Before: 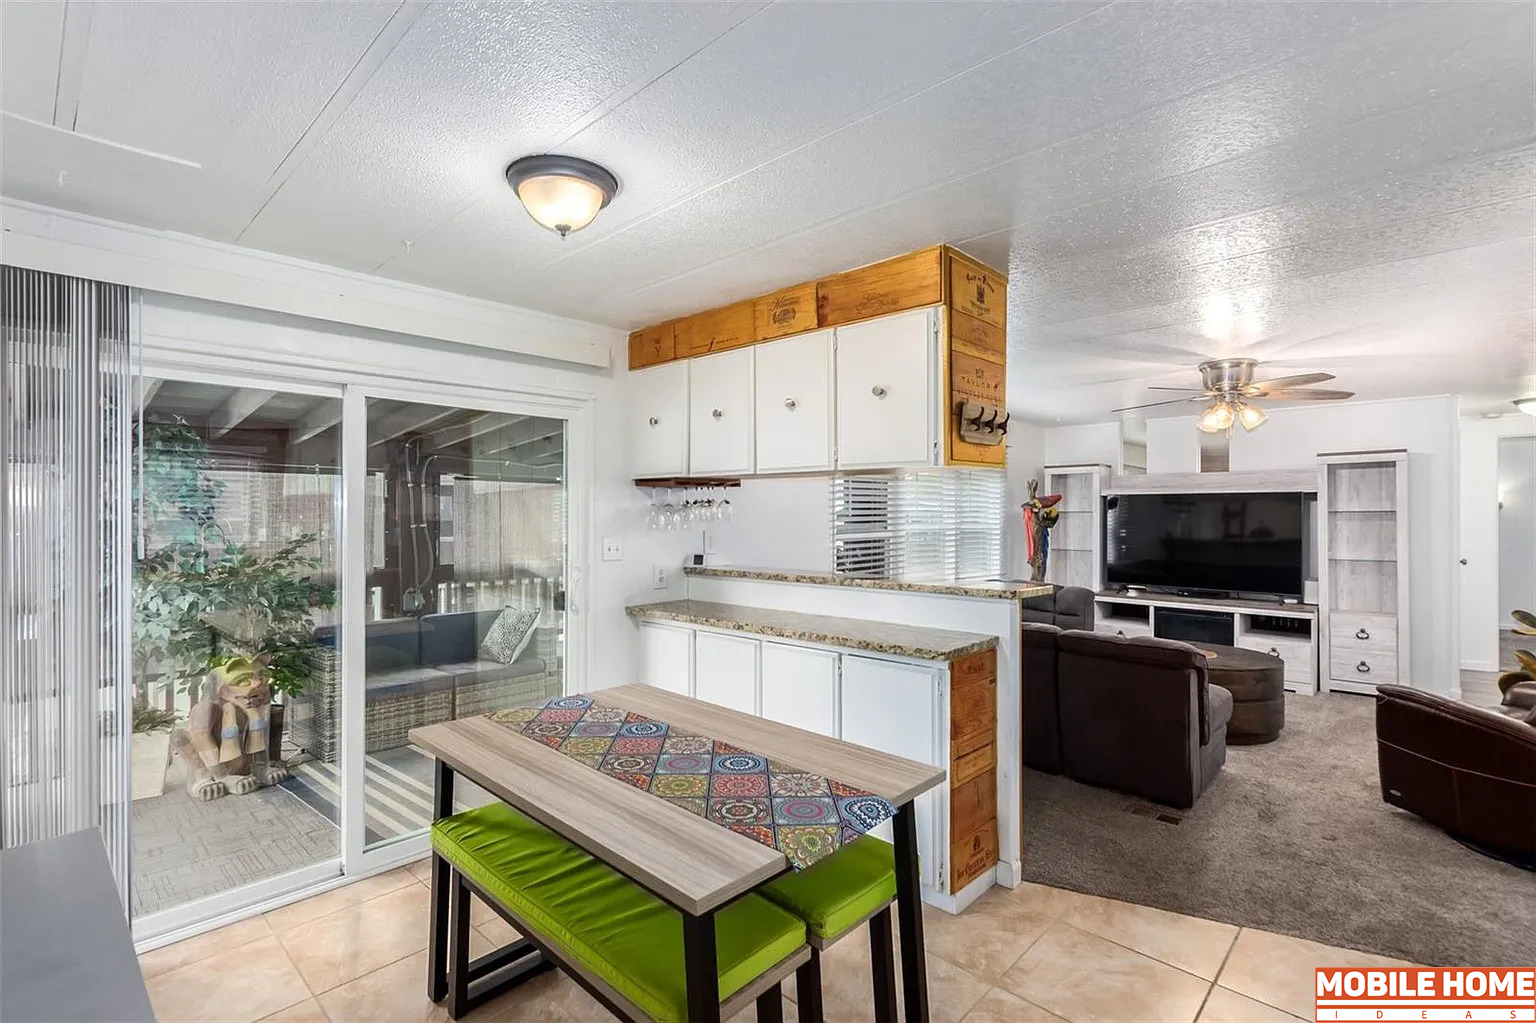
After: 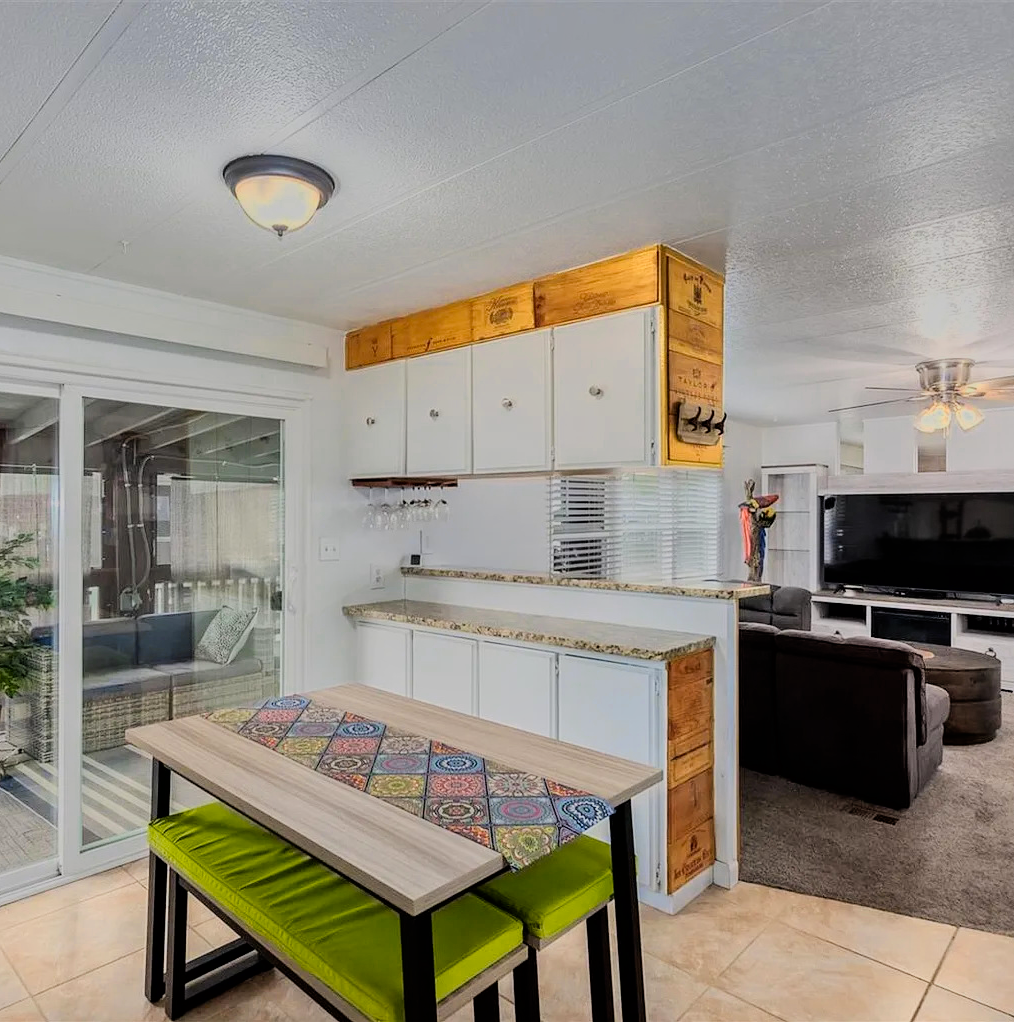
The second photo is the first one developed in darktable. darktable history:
crop and rotate: left 18.442%, right 15.508%
color zones: curves: ch0 [(0.099, 0.624) (0.257, 0.596) (0.384, 0.376) (0.529, 0.492) (0.697, 0.564) (0.768, 0.532) (0.908, 0.644)]; ch1 [(0.112, 0.564) (0.254, 0.612) (0.432, 0.676) (0.592, 0.456) (0.743, 0.684) (0.888, 0.536)]; ch2 [(0.25, 0.5) (0.469, 0.36) (0.75, 0.5)]
shadows and highlights: low approximation 0.01, soften with gaussian
filmic rgb: black relative exposure -7.15 EV, white relative exposure 5.36 EV, hardness 3.02, color science v6 (2022)
